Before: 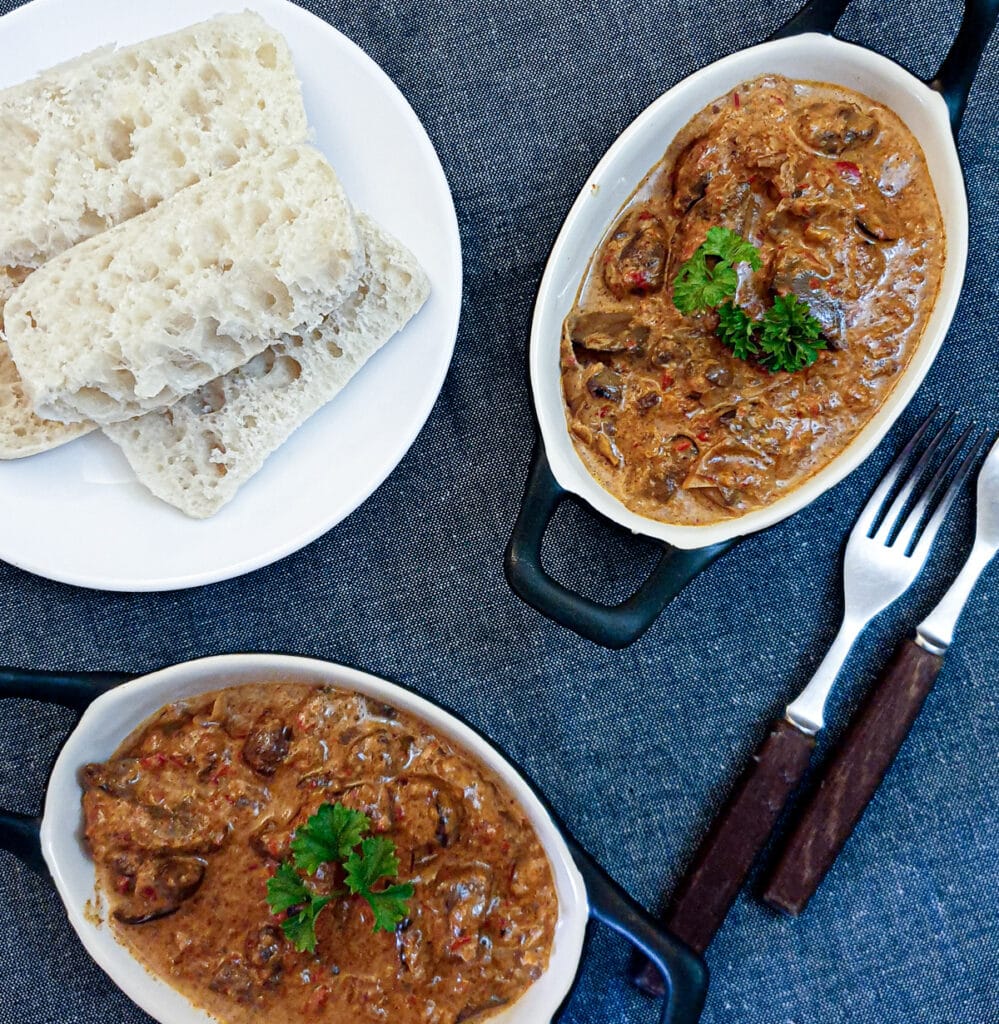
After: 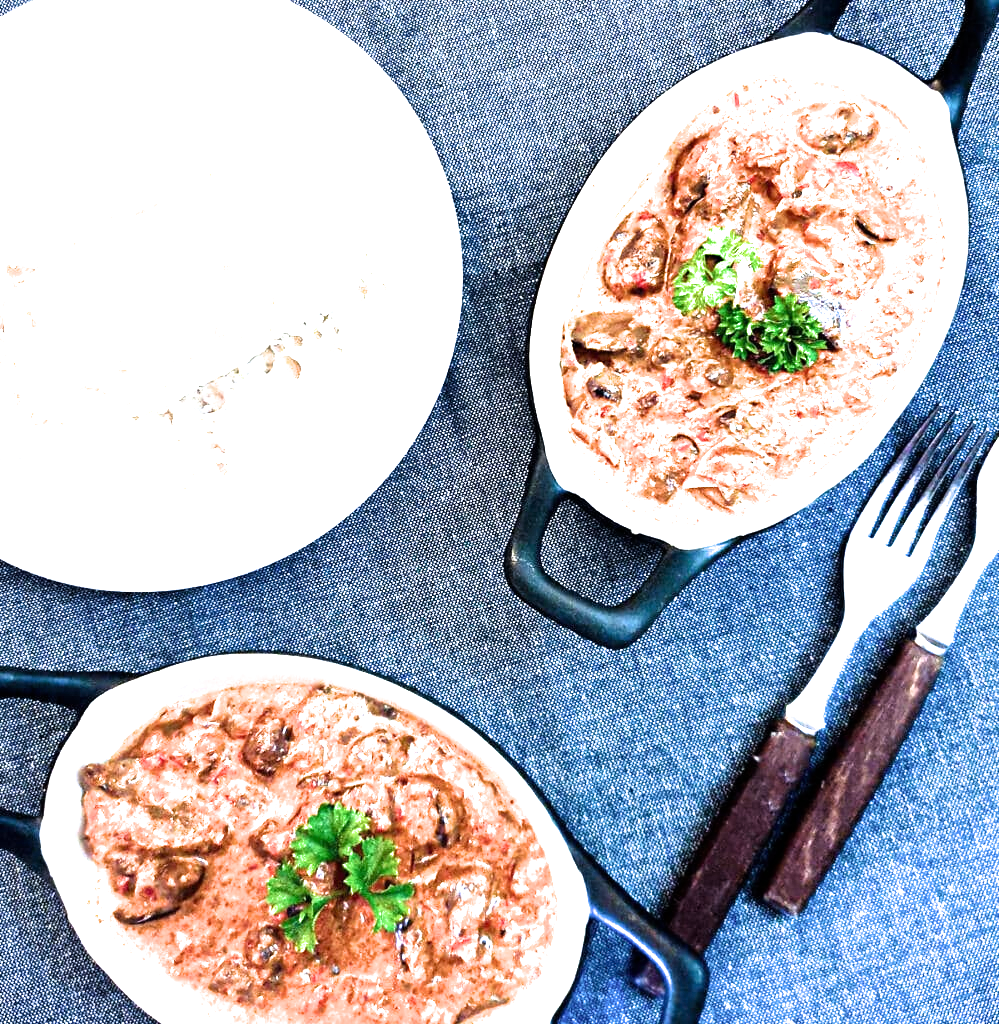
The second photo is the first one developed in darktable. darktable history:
filmic rgb: black relative exposure -8.03 EV, white relative exposure 2.19 EV, hardness 6.93, color science v6 (2022)
exposure: black level correction 0, exposure 1.996 EV, compensate exposure bias true, compensate highlight preservation false
